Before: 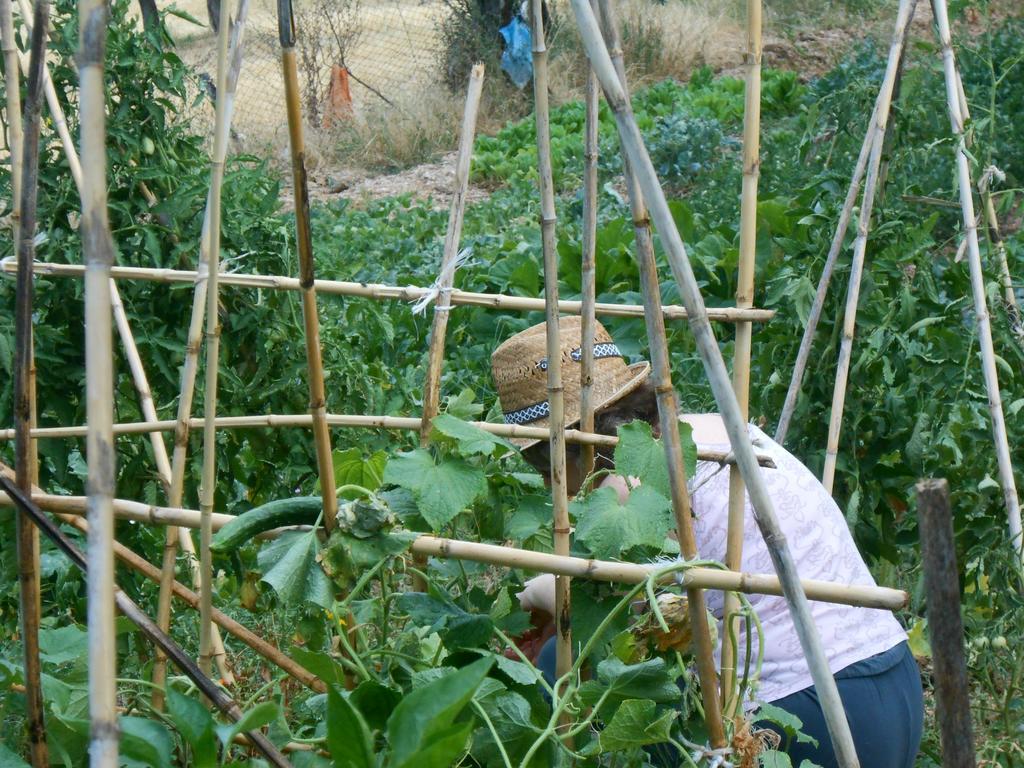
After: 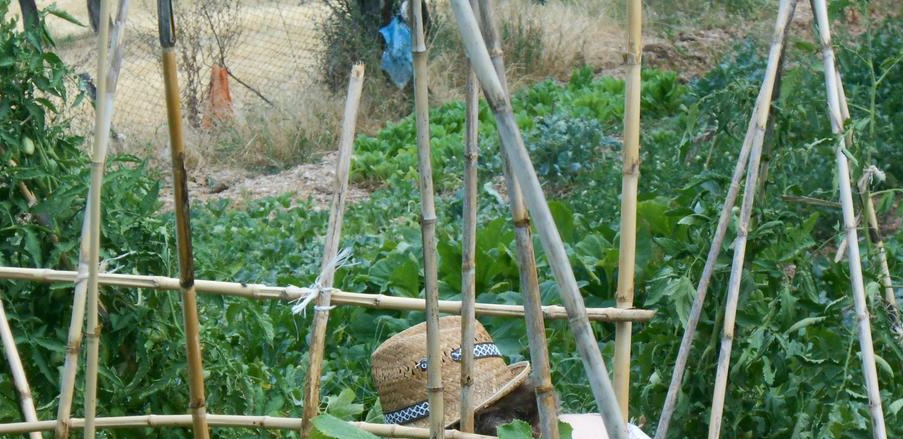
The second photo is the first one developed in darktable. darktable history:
crop and rotate: left 11.812%, bottom 42.776%
rgb levels: preserve colors max RGB
